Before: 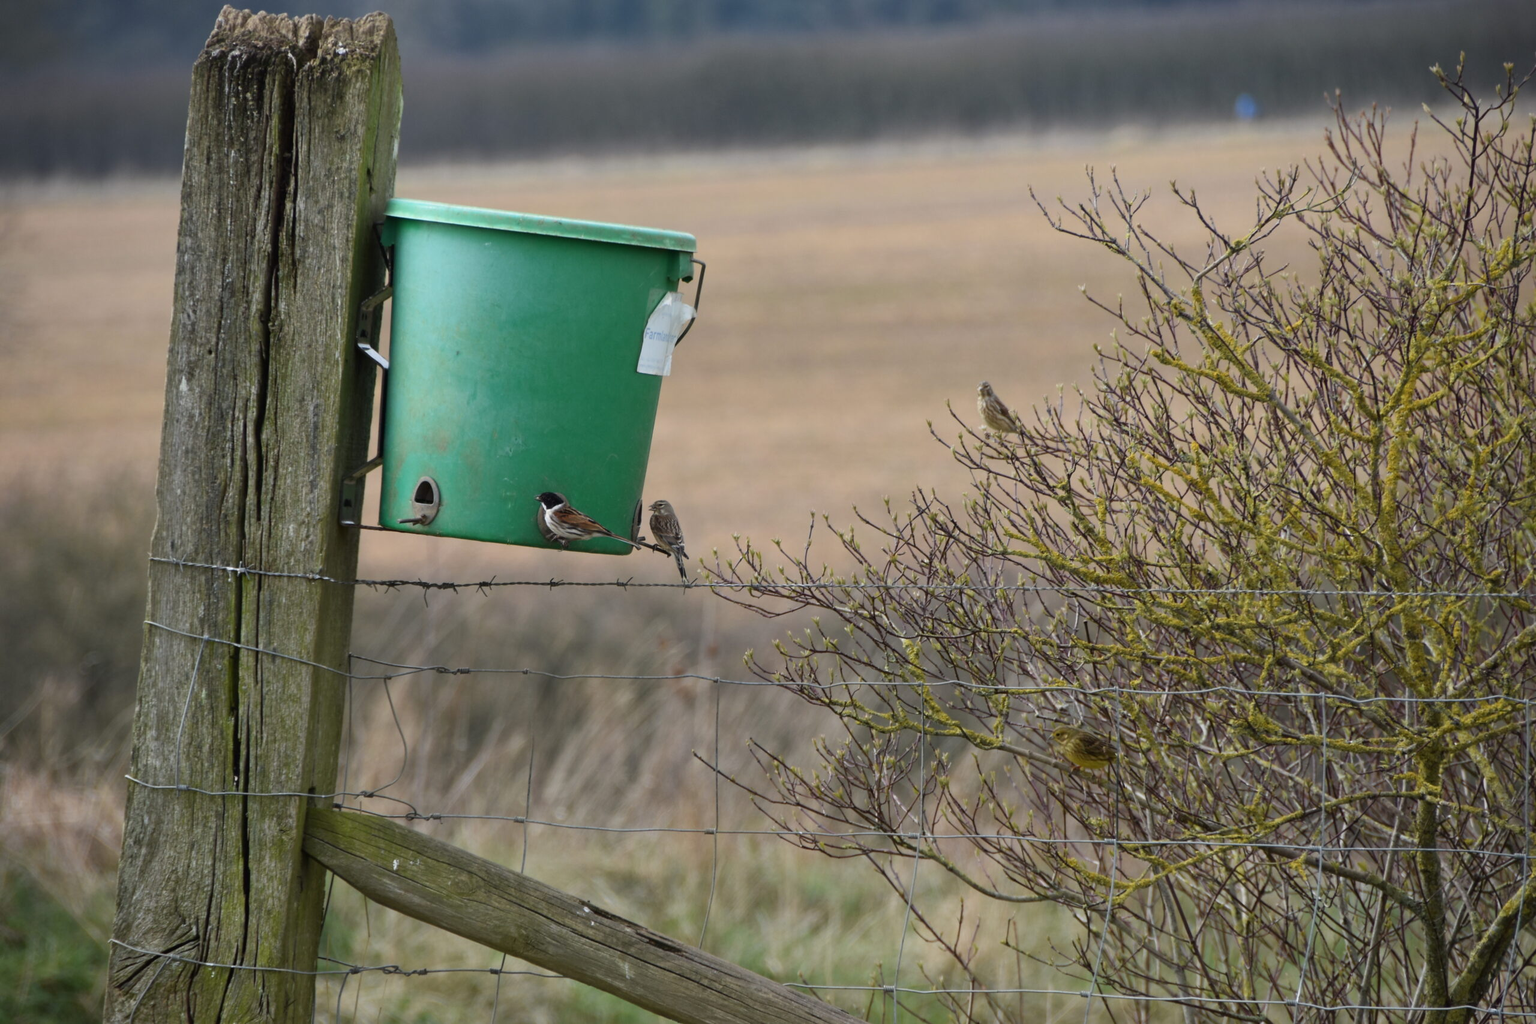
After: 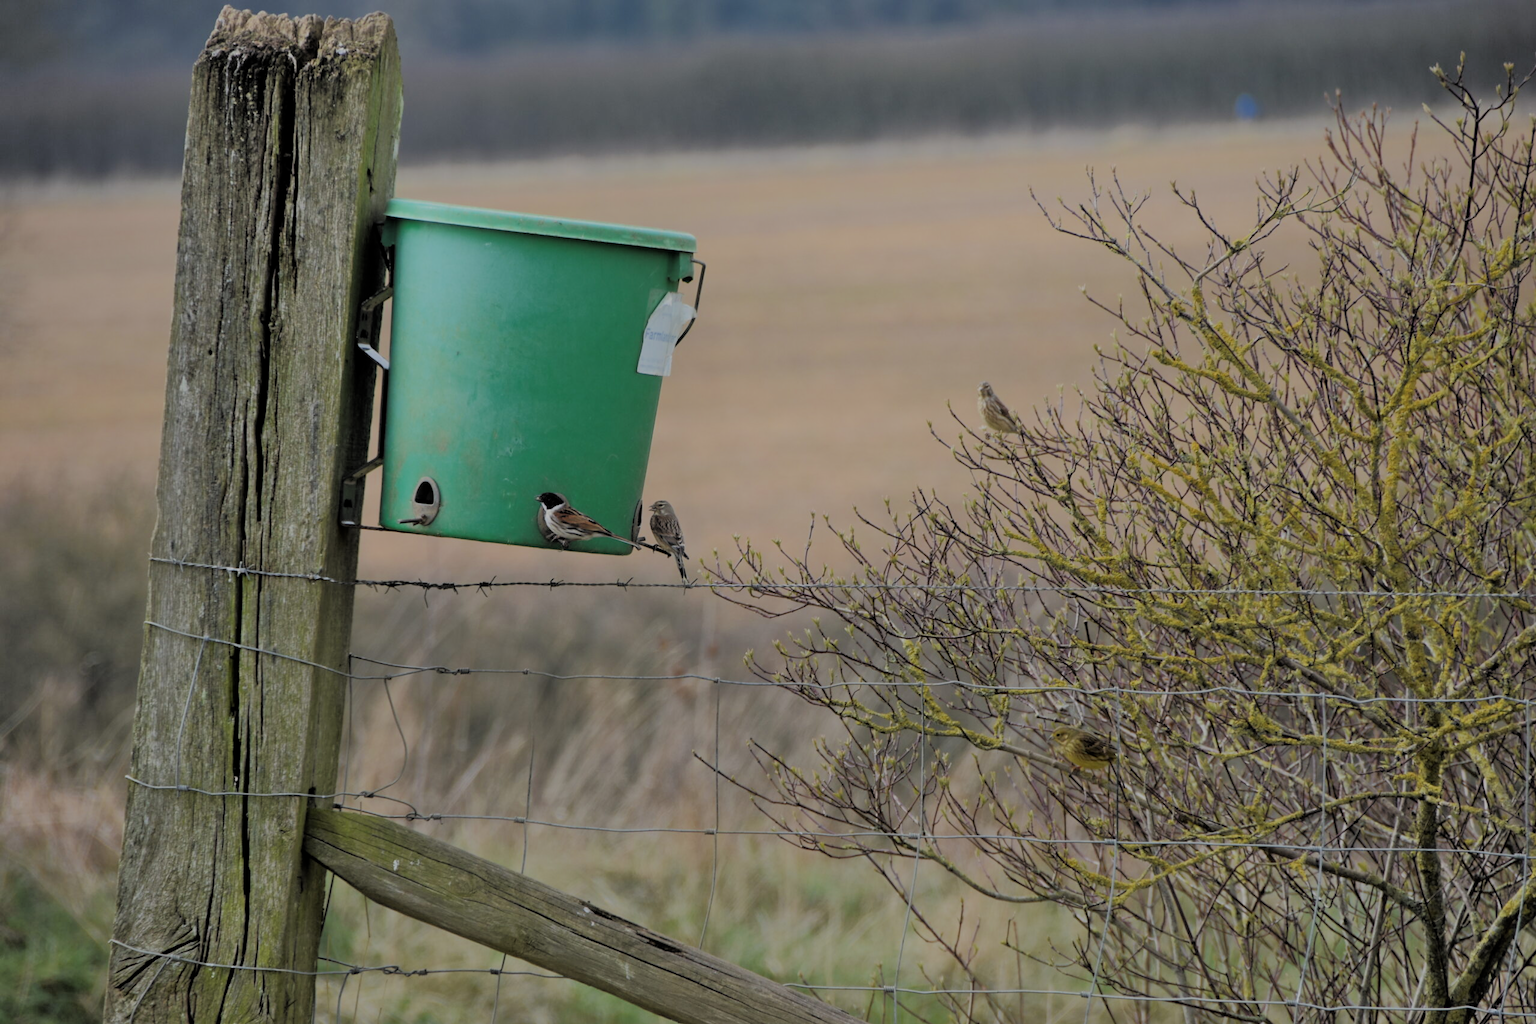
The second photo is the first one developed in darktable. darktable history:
tone curve: curves: ch0 [(0, 0) (0.003, 0.003) (0.011, 0.011) (0.025, 0.024) (0.044, 0.043) (0.069, 0.067) (0.1, 0.096) (0.136, 0.131) (0.177, 0.171) (0.224, 0.217) (0.277, 0.268) (0.335, 0.324) (0.399, 0.386) (0.468, 0.453) (0.543, 0.547) (0.623, 0.626) (0.709, 0.712) (0.801, 0.802) (0.898, 0.898) (1, 1)], color space Lab, independent channels, preserve colors none
filmic rgb: middle gray luminance 3.18%, black relative exposure -6.03 EV, white relative exposure 6.33 EV, dynamic range scaling 22.32%, target black luminance 0%, hardness 2.29, latitude 45.66%, contrast 0.788, highlights saturation mix 99.13%, shadows ↔ highlights balance 0.039%
tone equalizer: on, module defaults
shadows and highlights: highlights 68.8, soften with gaussian
